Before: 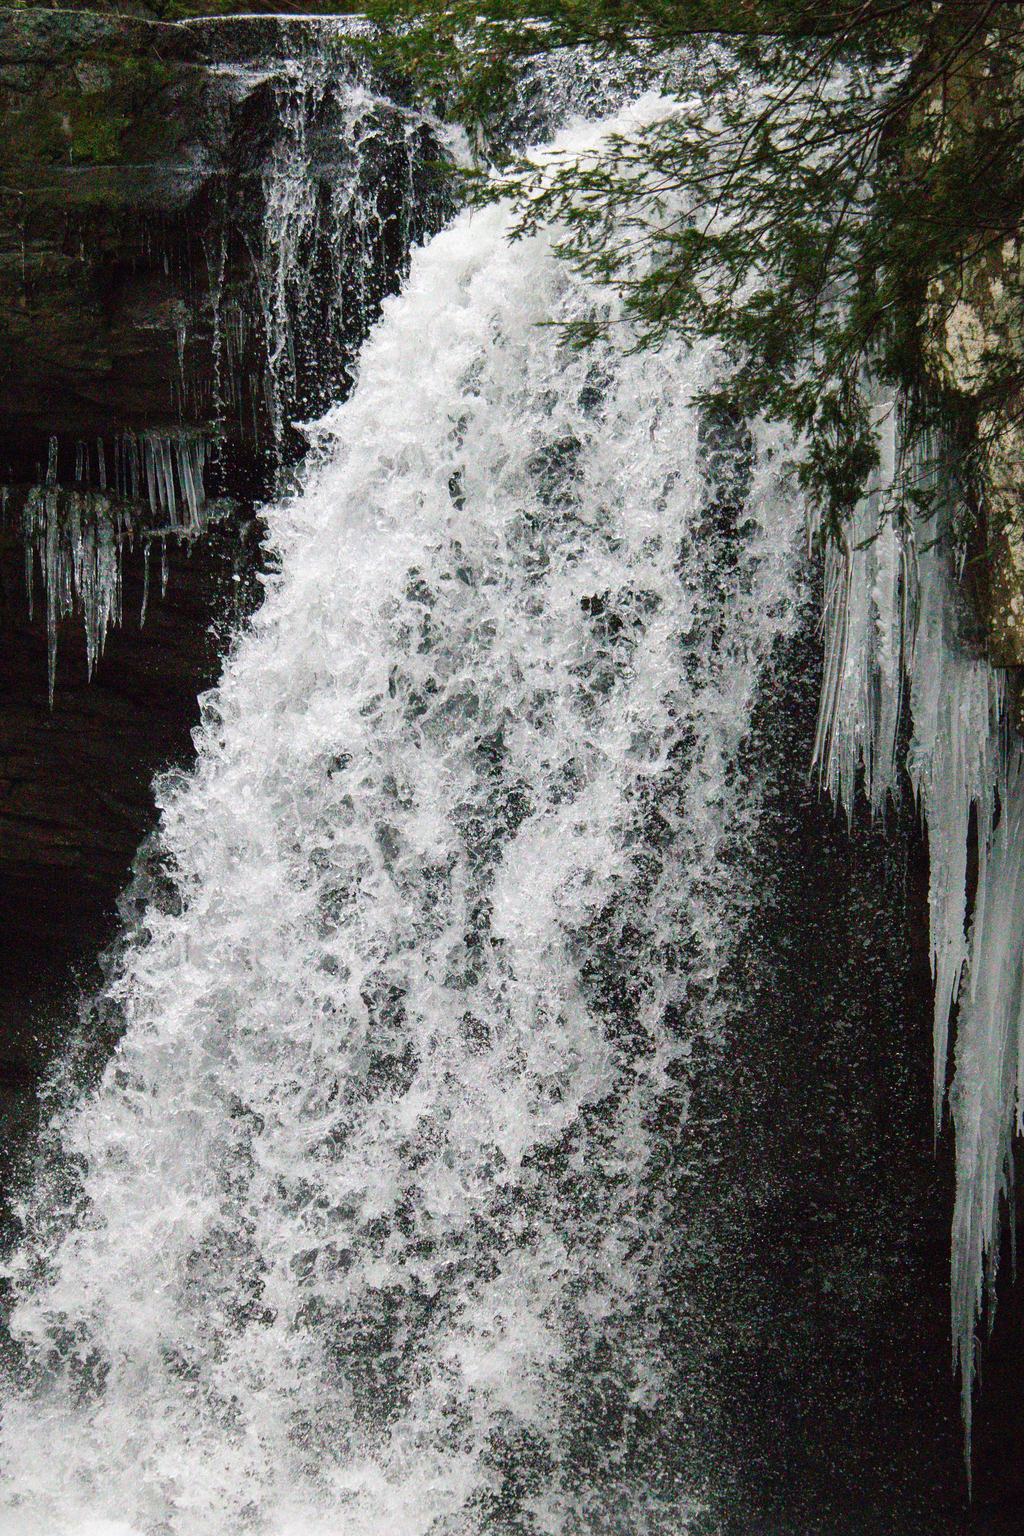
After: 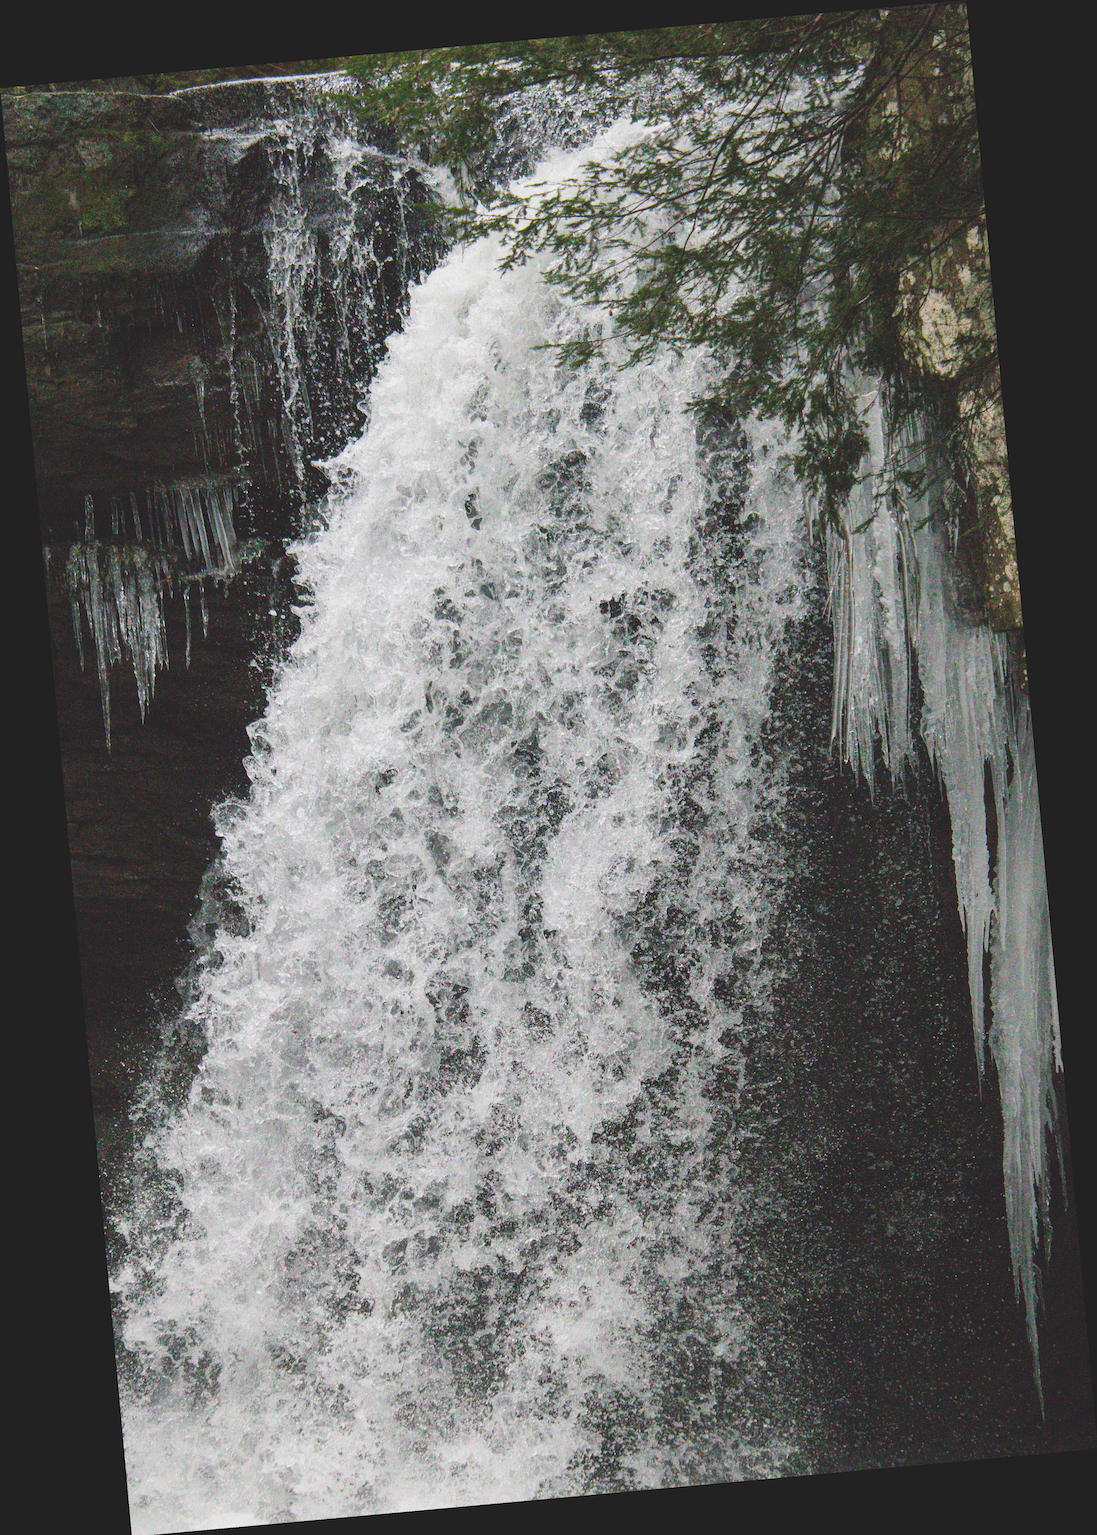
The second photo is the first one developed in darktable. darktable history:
rotate and perspective: rotation -5.2°, automatic cropping off
color balance: lift [1.01, 1, 1, 1], gamma [1.097, 1, 1, 1], gain [0.85, 1, 1, 1]
